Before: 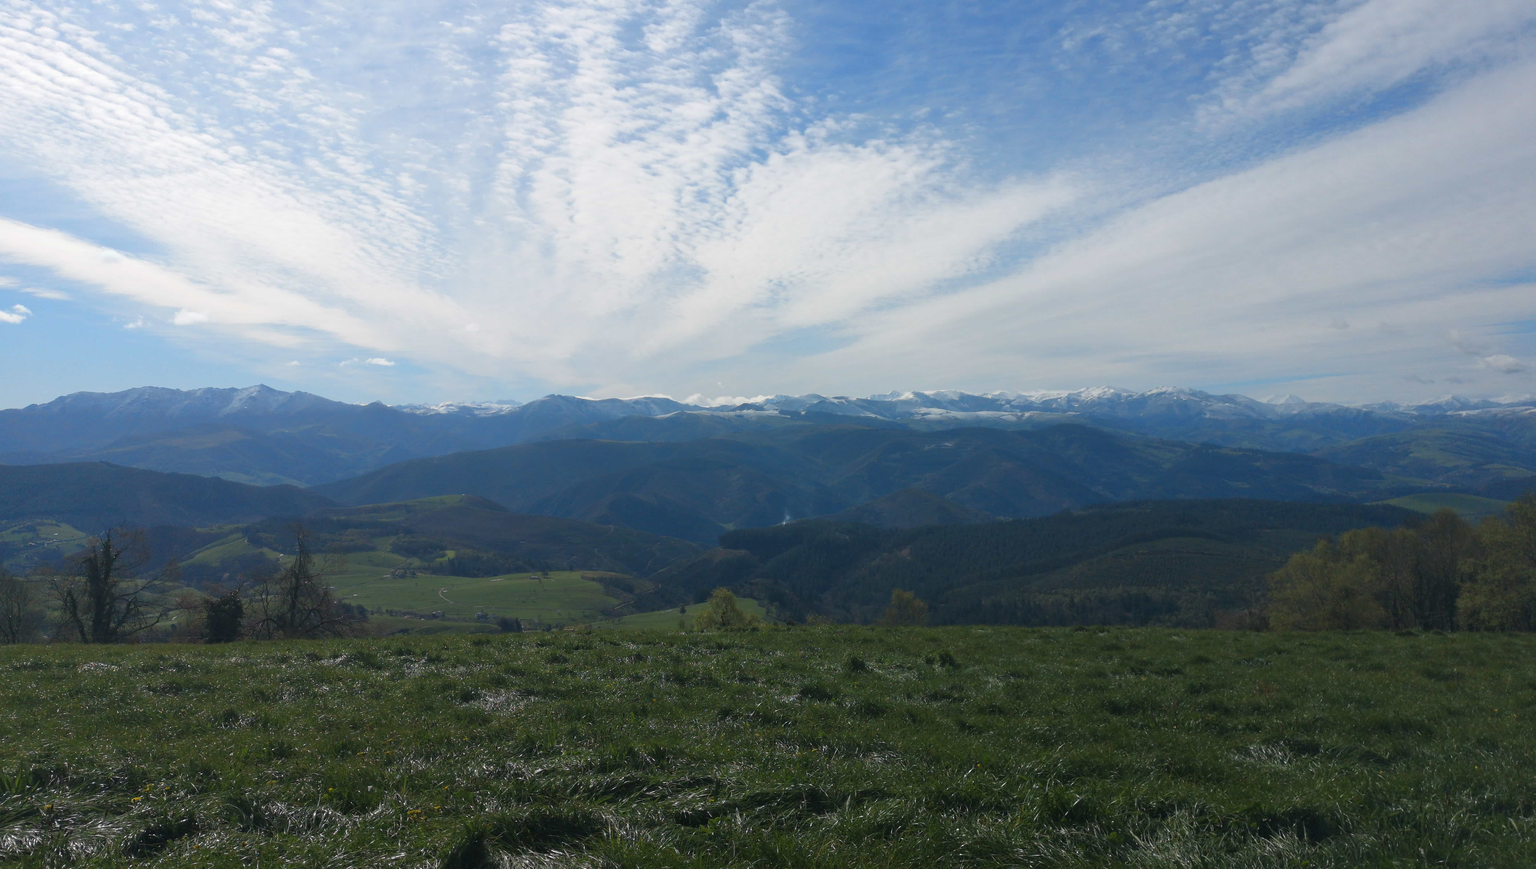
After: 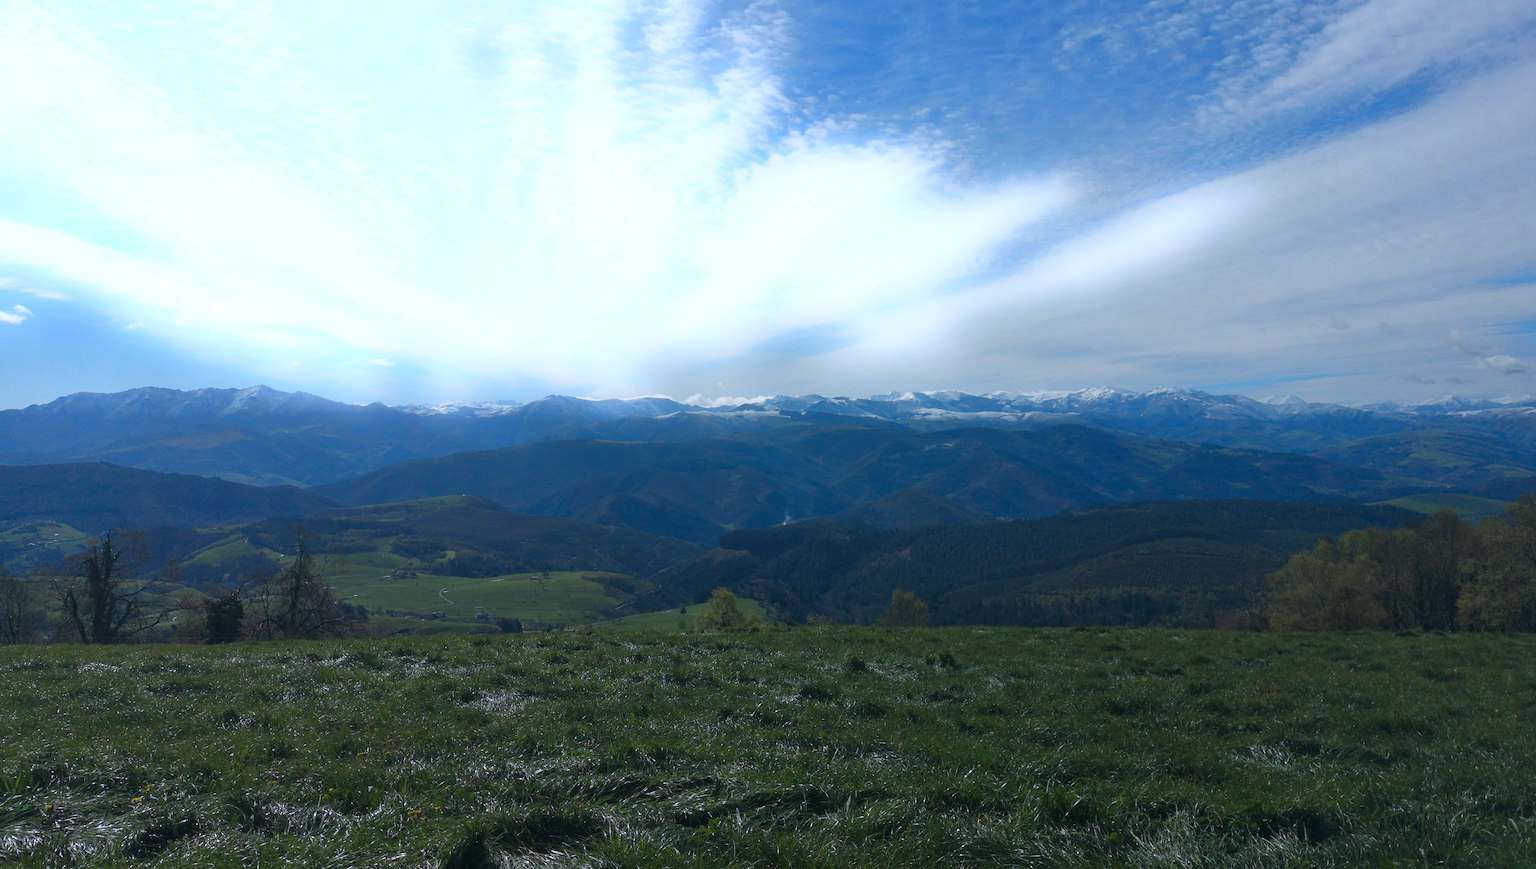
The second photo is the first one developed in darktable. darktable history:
color calibration: x 0.37, y 0.382, temperature 4313.32 K
contrast equalizer: octaves 7, y [[0.6 ×6], [0.55 ×6], [0 ×6], [0 ×6], [0 ×6]], mix 0.15
bloom: on, module defaults
haze removal: compatibility mode true, adaptive false
